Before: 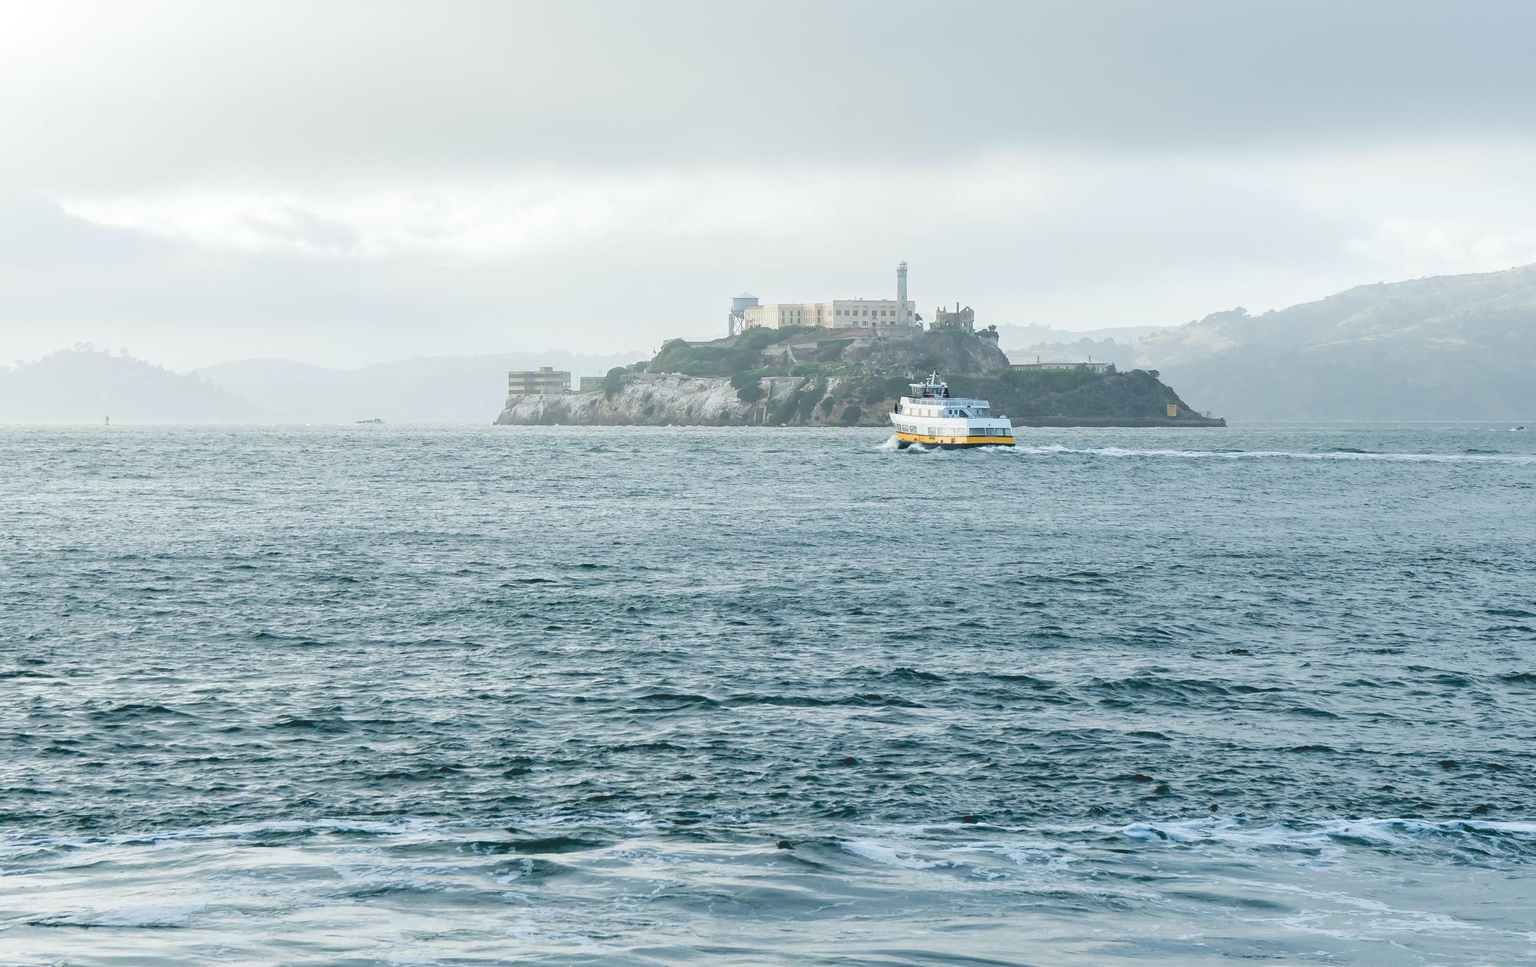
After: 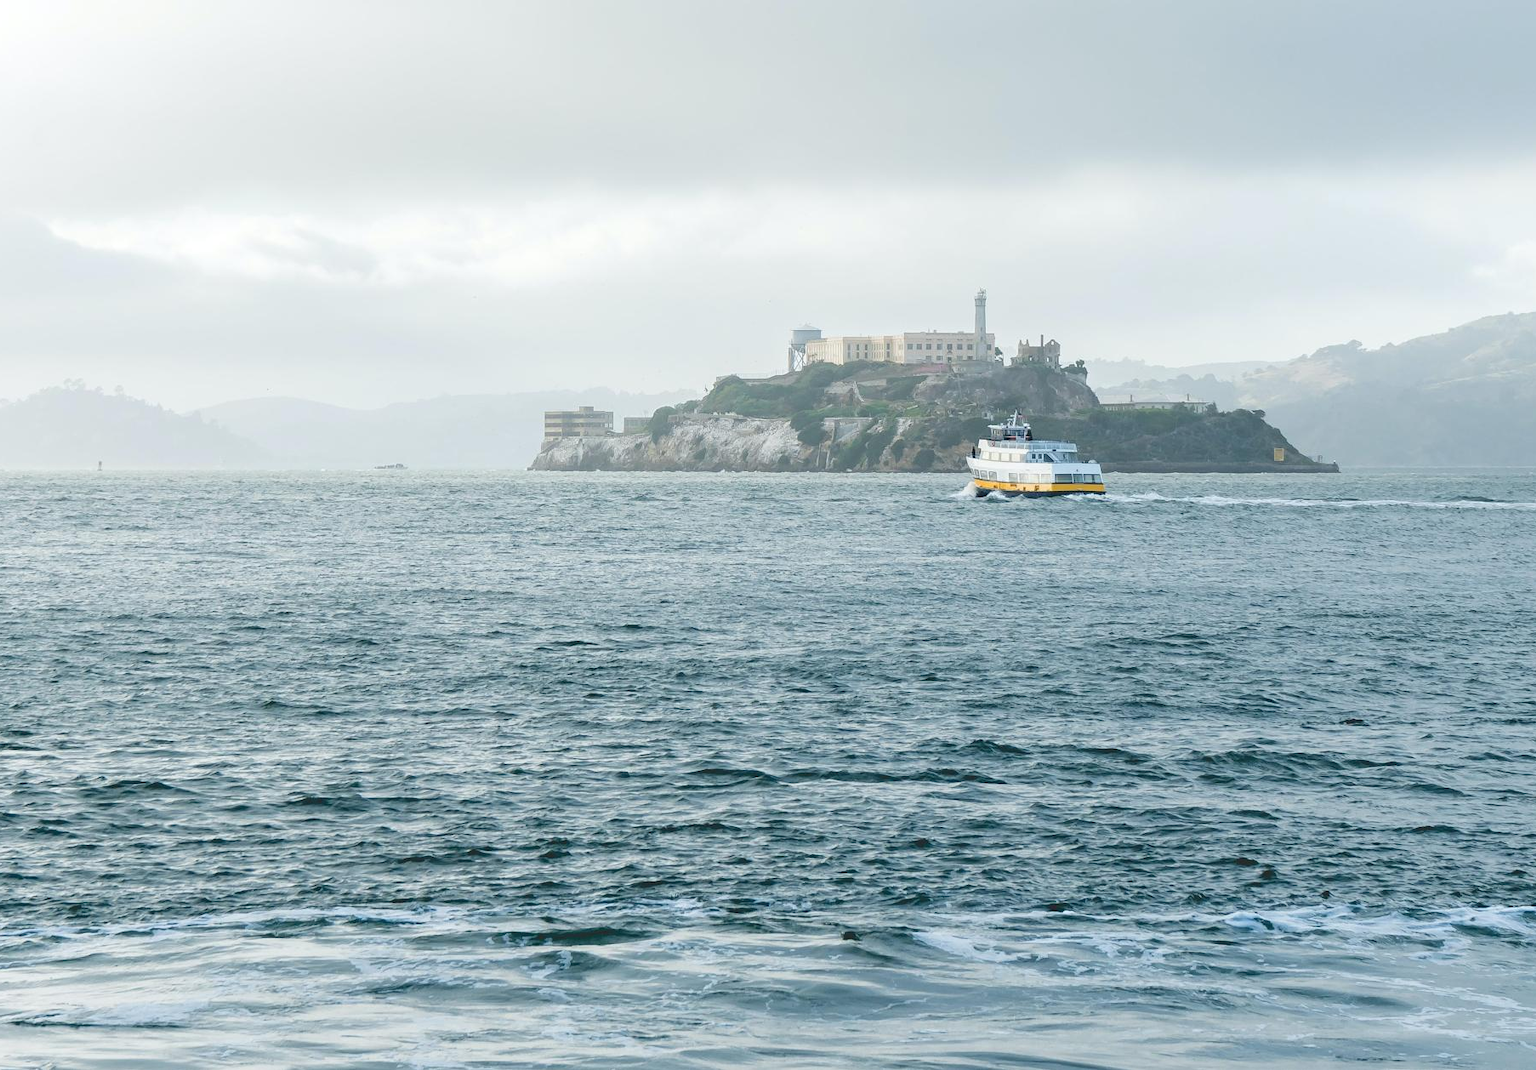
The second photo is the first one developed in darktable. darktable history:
crop and rotate: left 1.124%, right 8.563%
